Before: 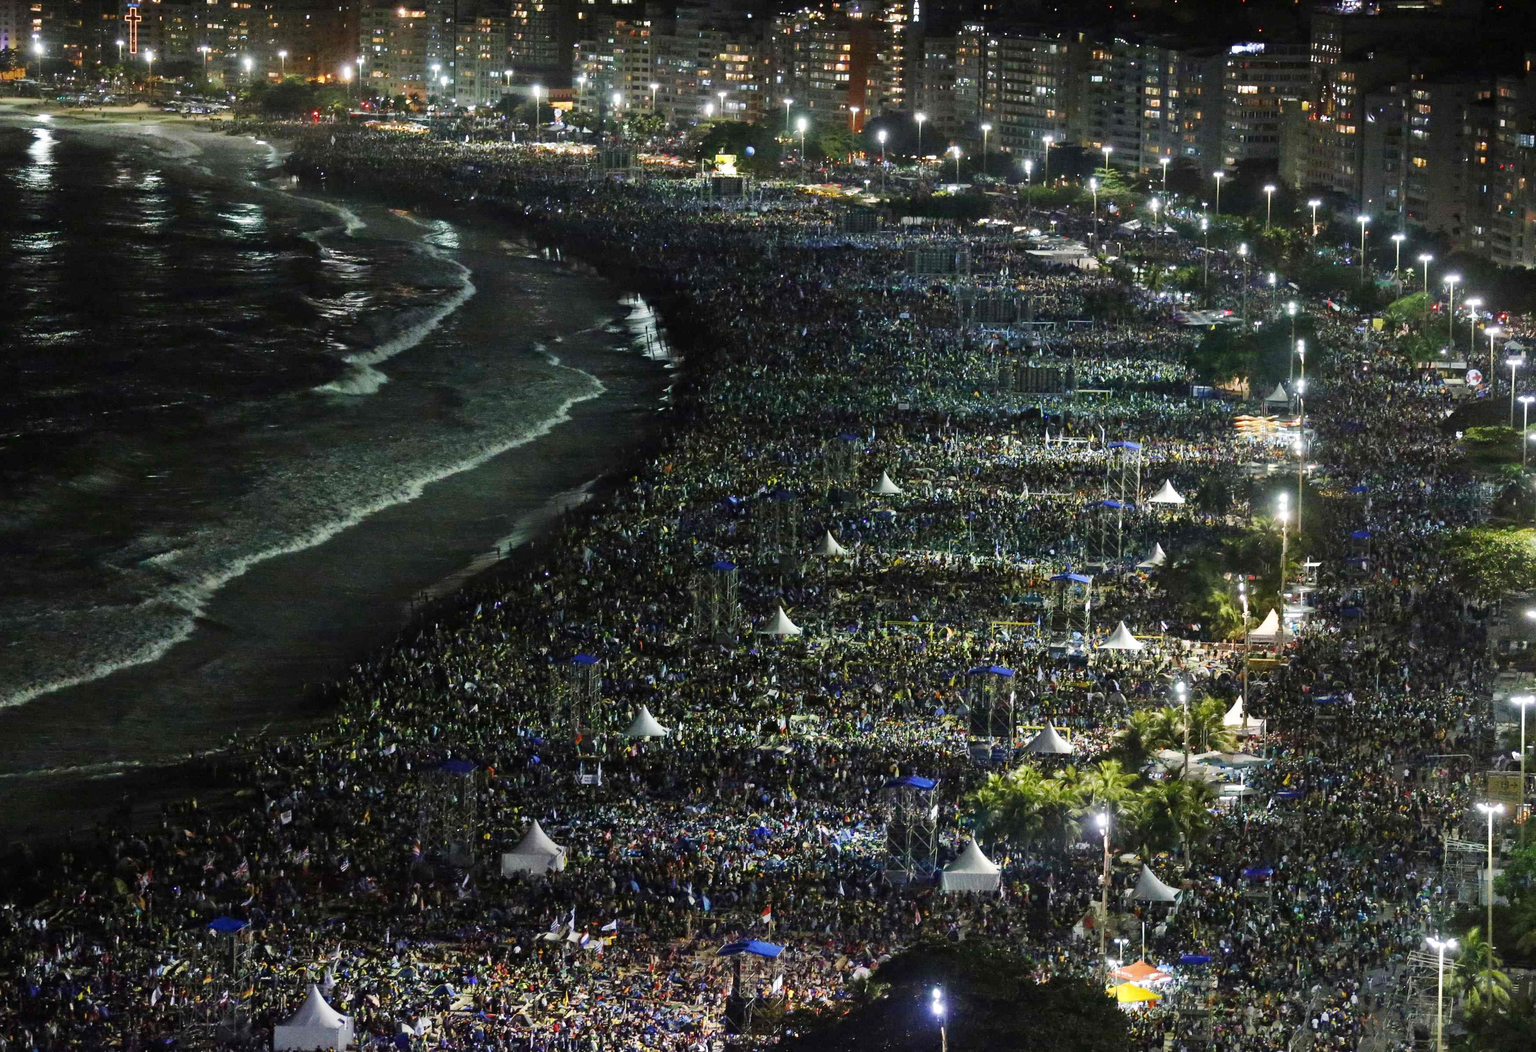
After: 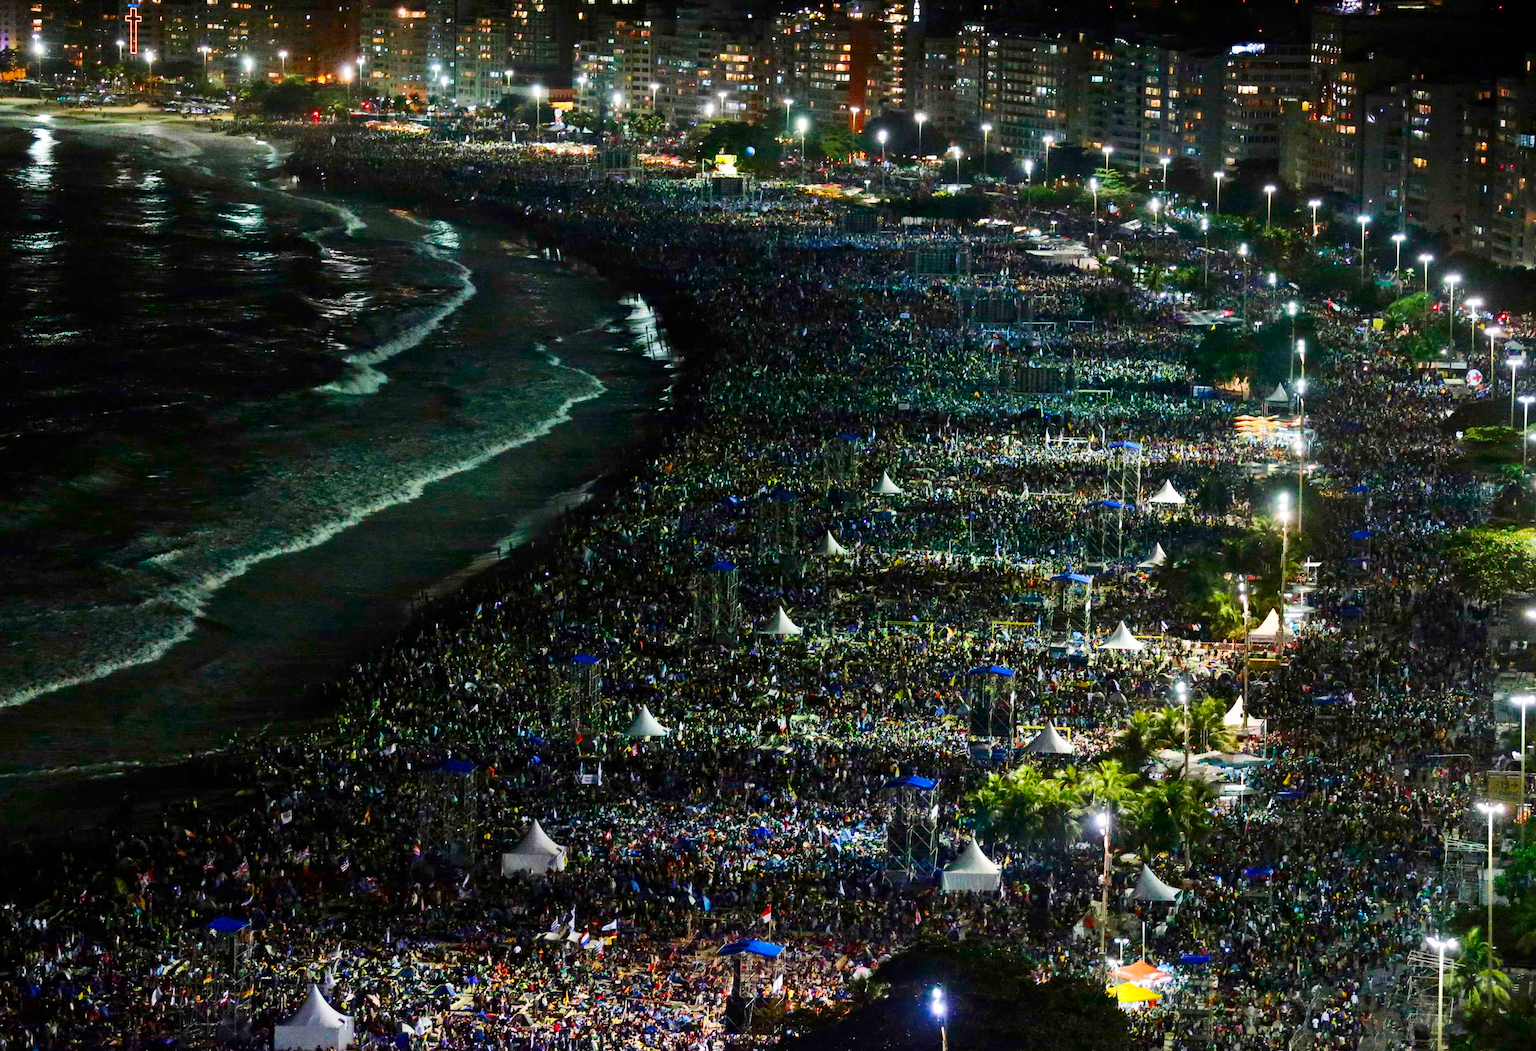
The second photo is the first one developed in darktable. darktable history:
contrast brightness saturation: contrast 0.163, saturation 0.314
